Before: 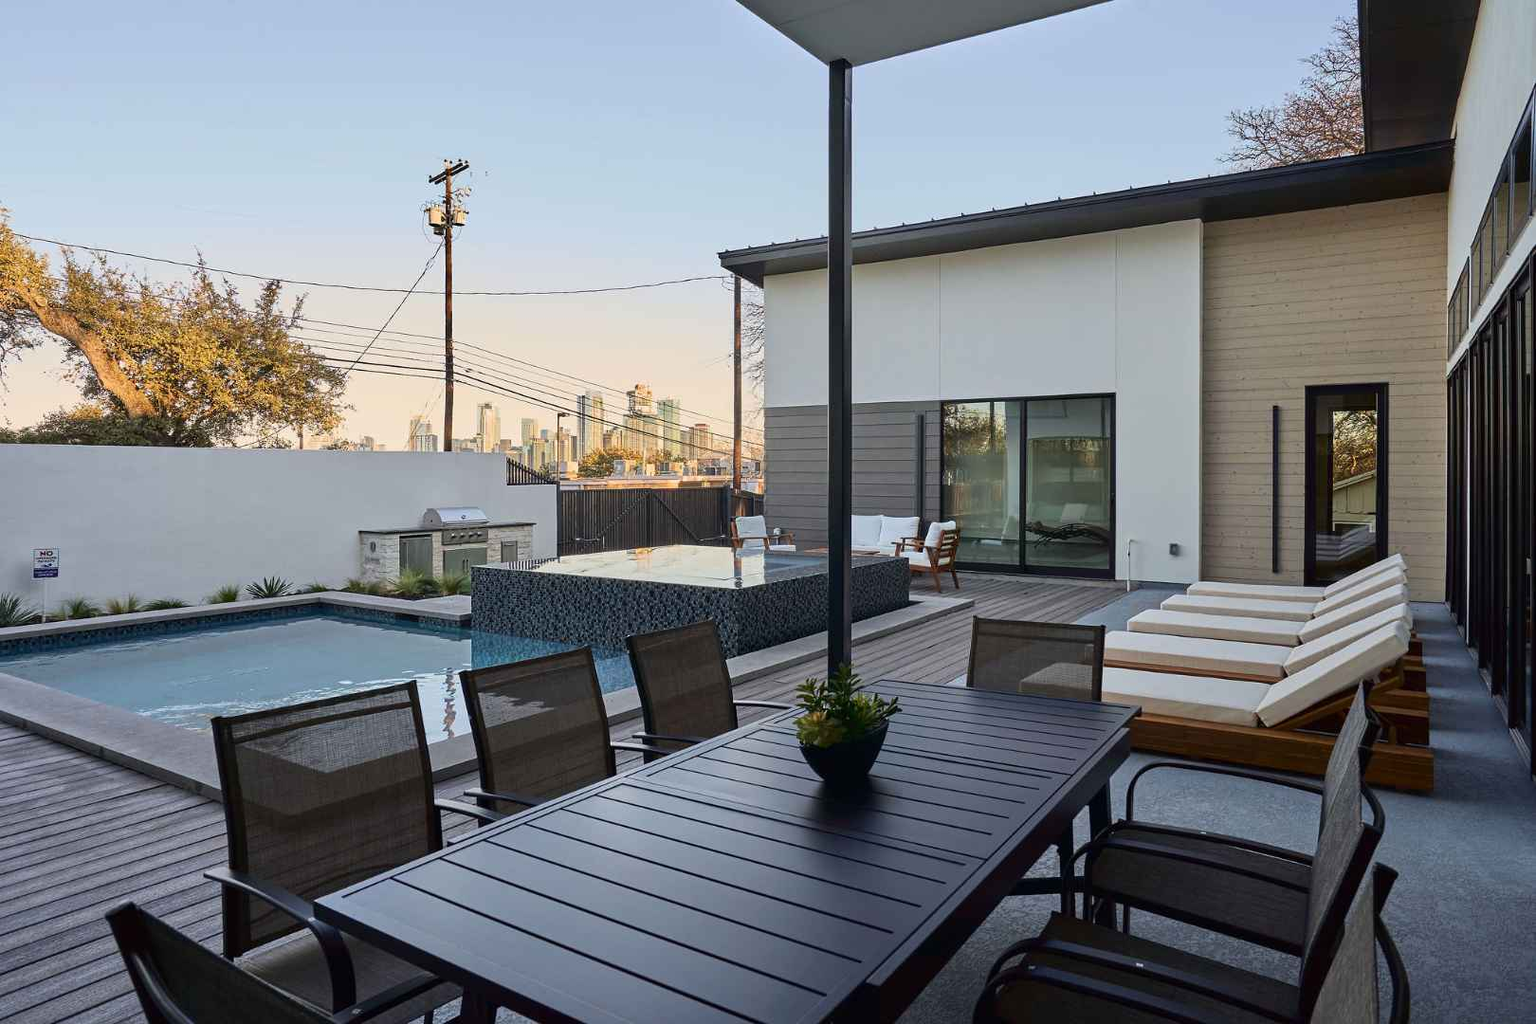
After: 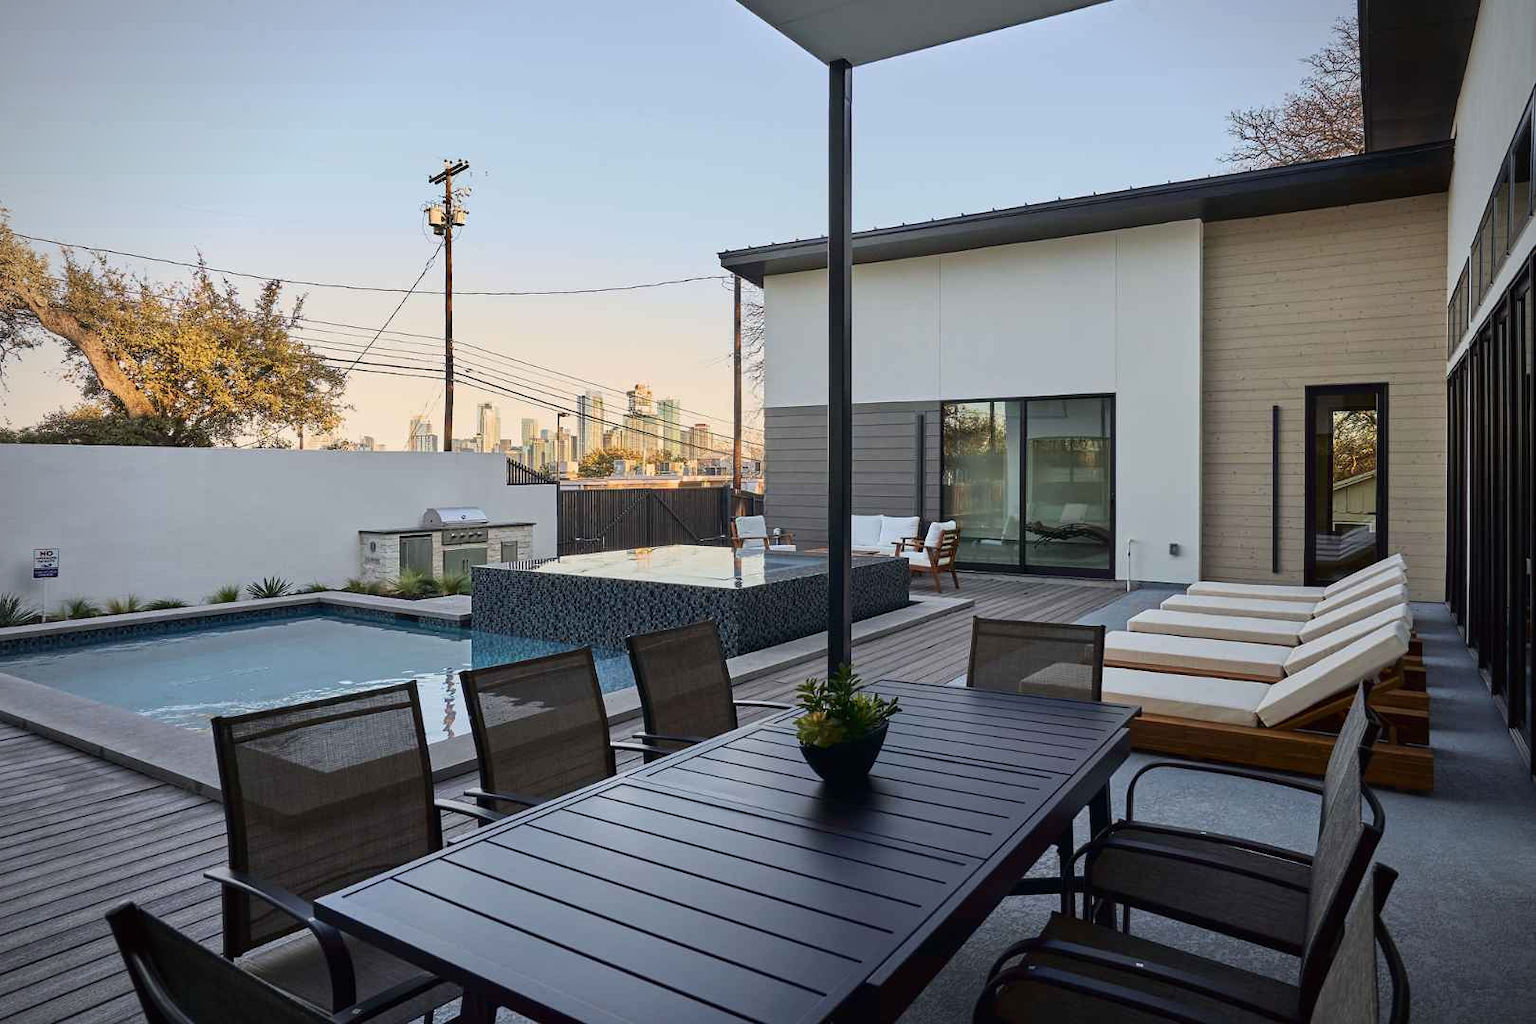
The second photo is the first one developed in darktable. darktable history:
vignetting: width/height ratio 1.094
white balance: emerald 1
